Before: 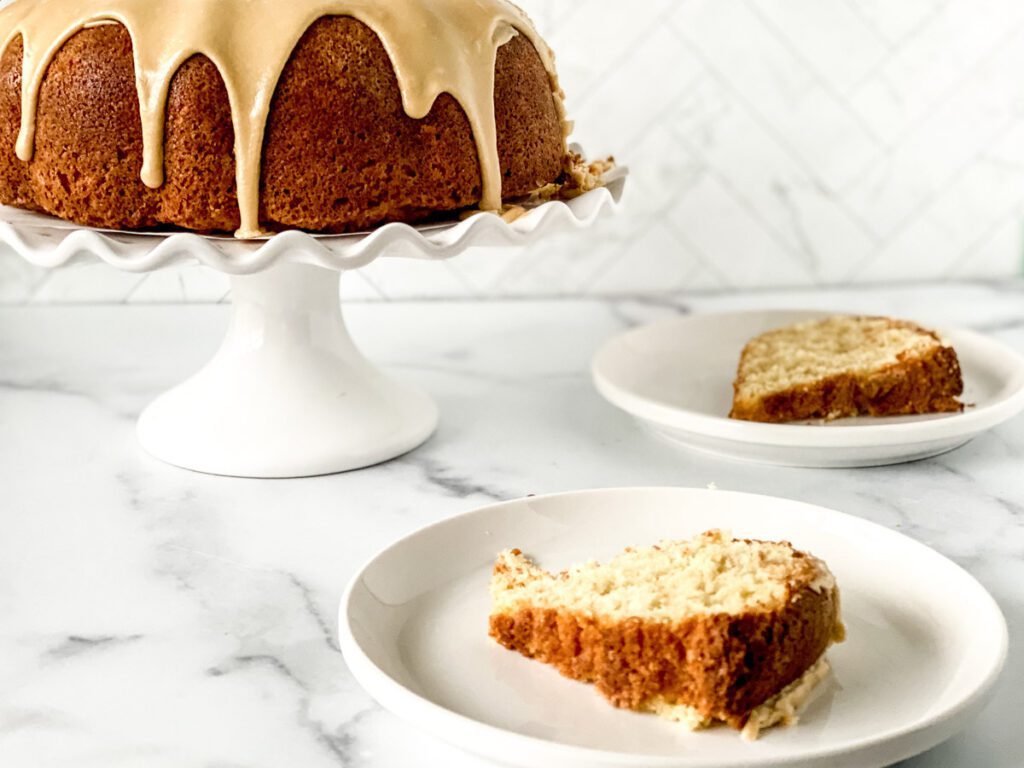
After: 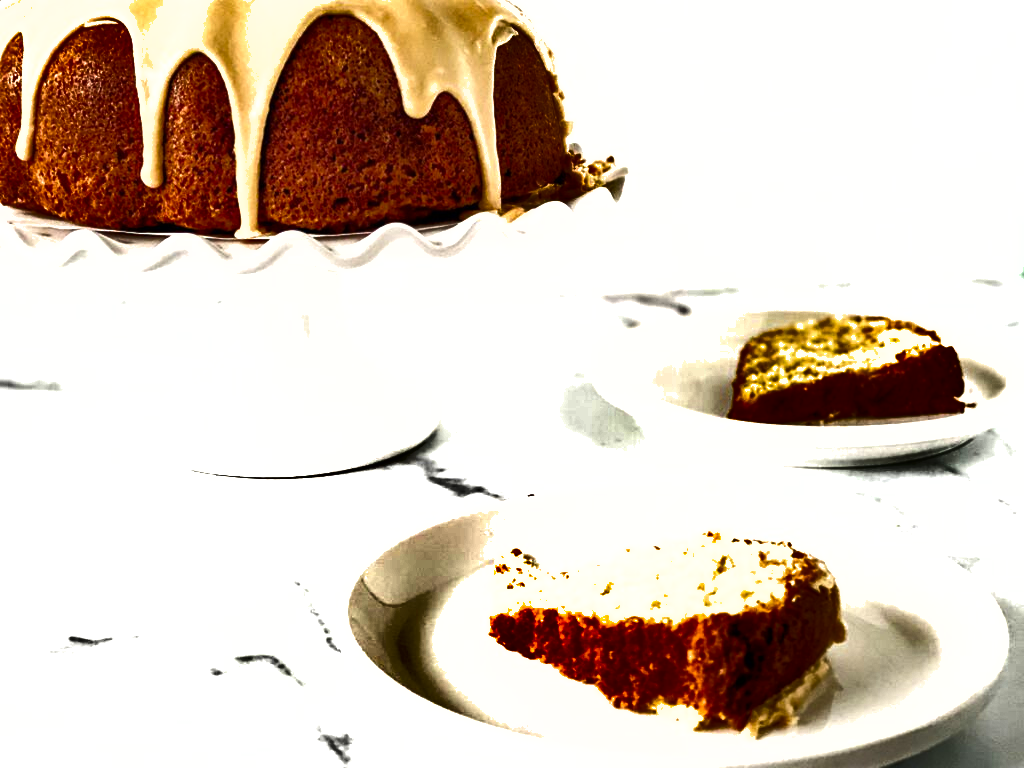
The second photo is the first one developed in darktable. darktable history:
shadows and highlights: shadows 20.91, highlights -82.41, soften with gaussian
tone equalizer: -8 EV -0.788 EV, -7 EV -0.688 EV, -6 EV -0.606 EV, -5 EV -0.36 EV, -3 EV 0.375 EV, -2 EV 0.6 EV, -1 EV 0.674 EV, +0 EV 0.757 EV
